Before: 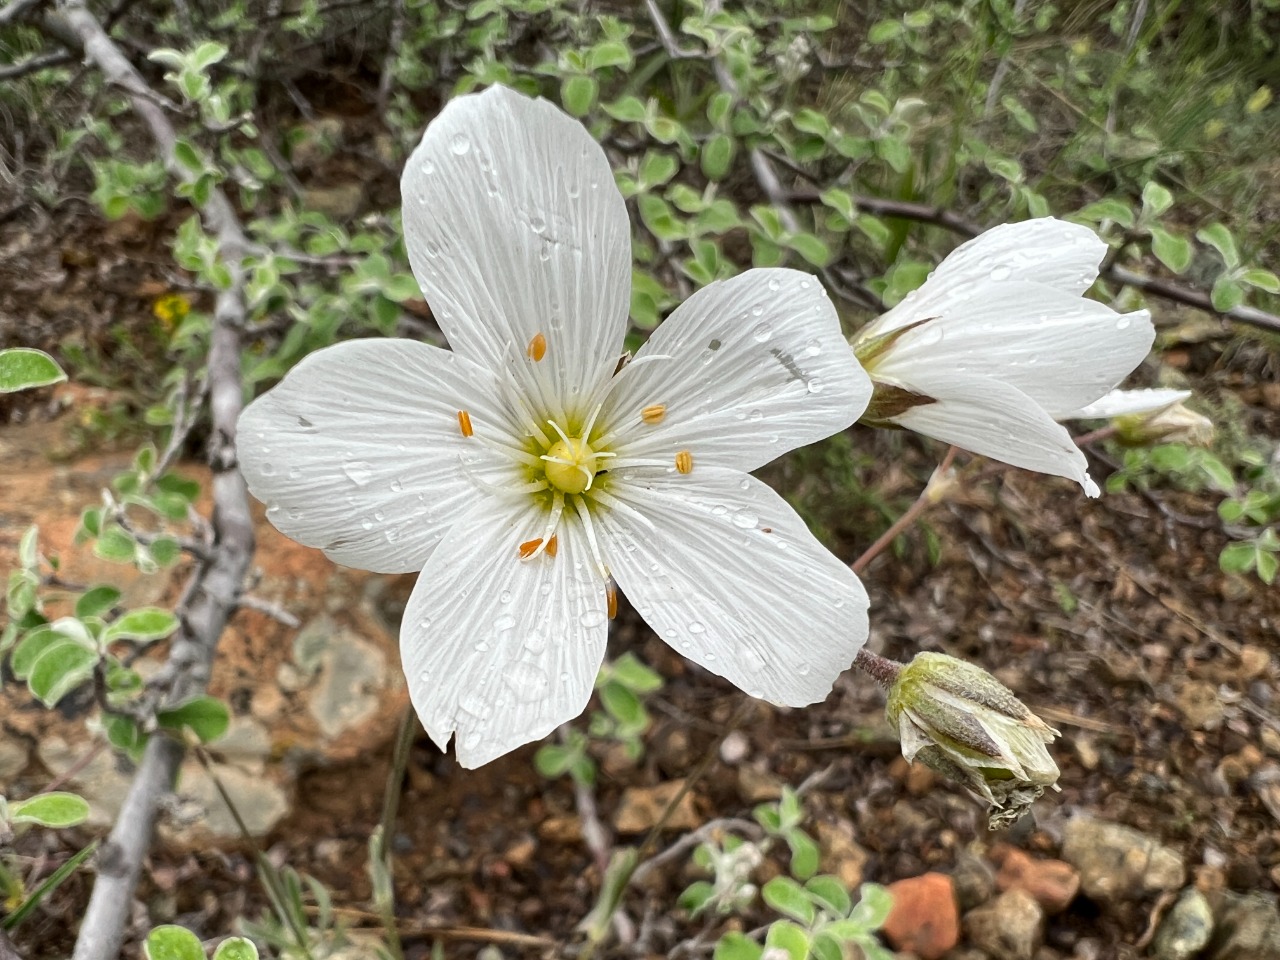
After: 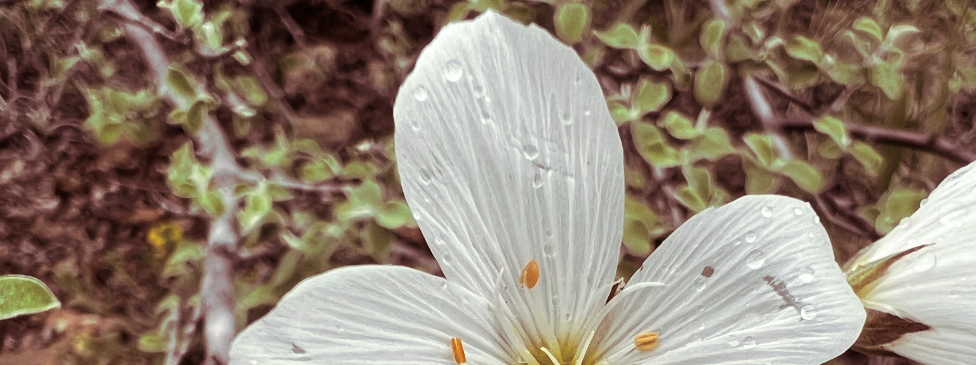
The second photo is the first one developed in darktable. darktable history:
split-toning: on, module defaults
crop: left 0.579%, top 7.627%, right 23.167%, bottom 54.275%
